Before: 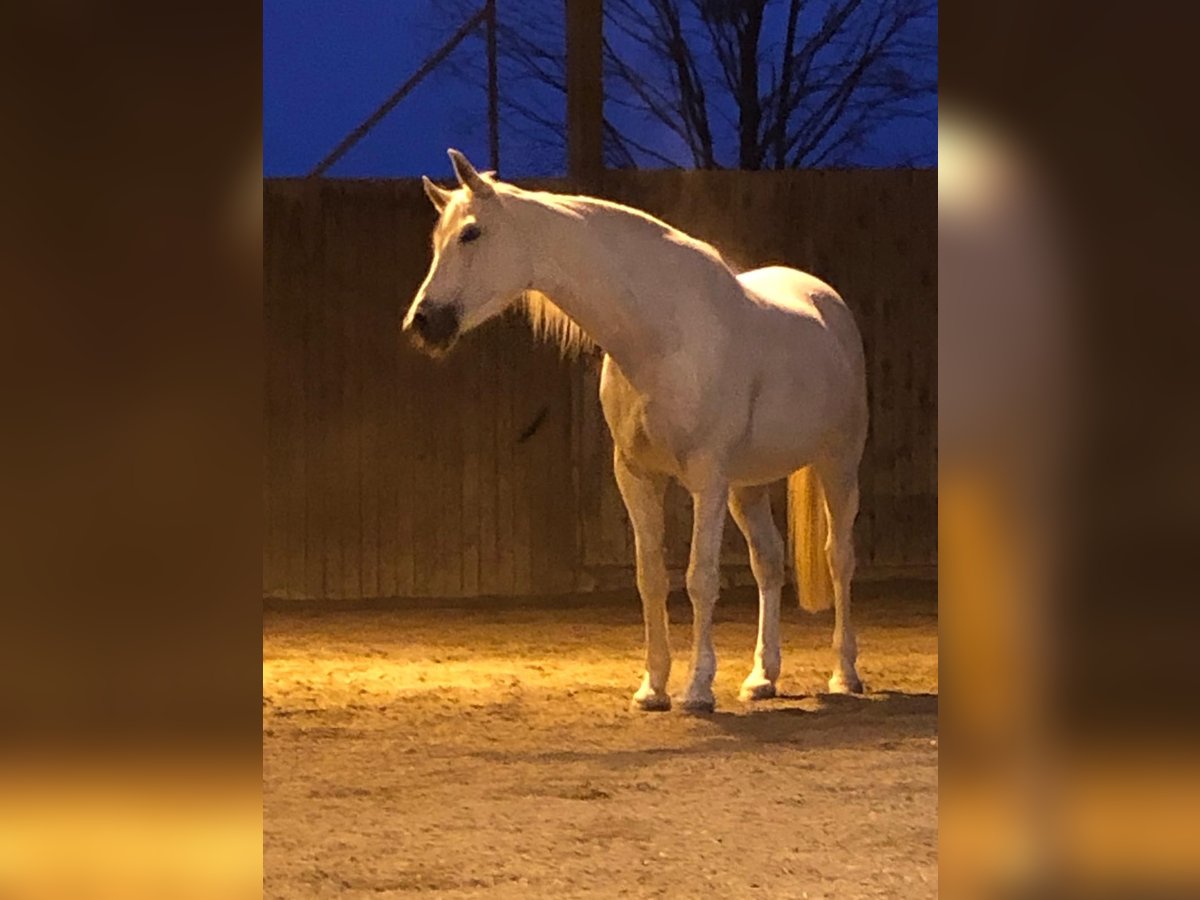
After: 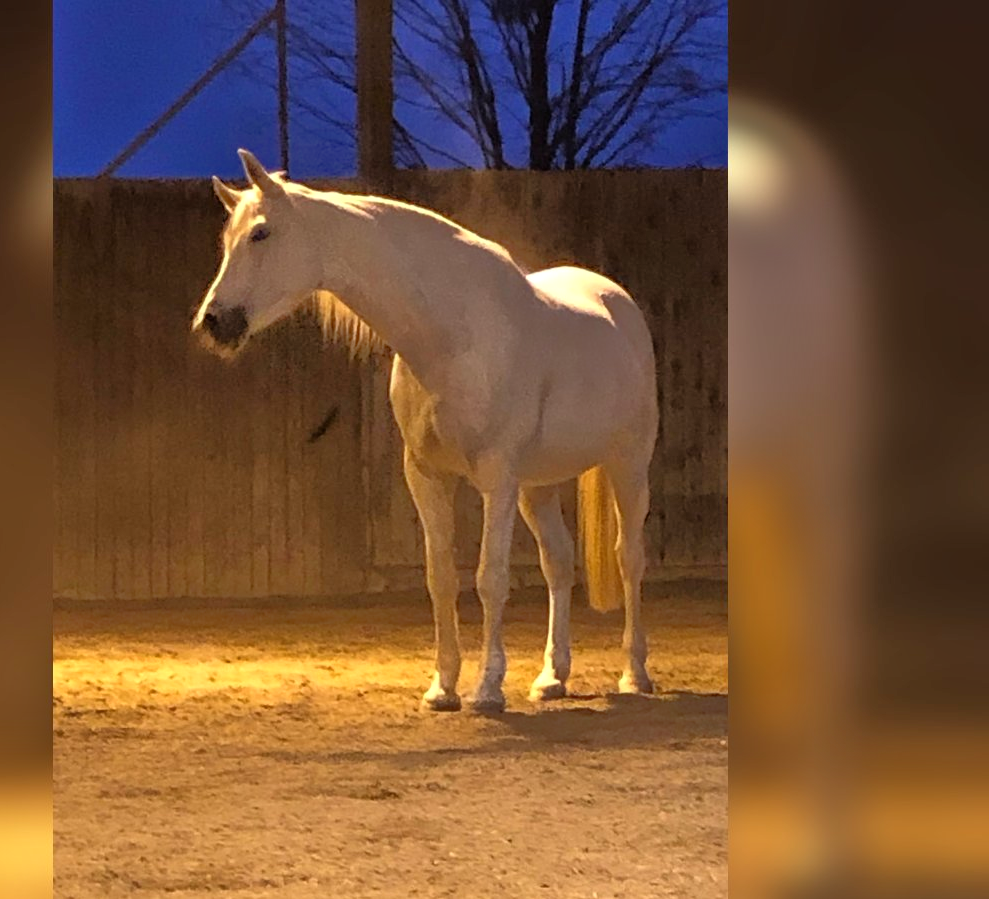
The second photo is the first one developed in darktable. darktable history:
crop: left 17.582%, bottom 0.031%
tone equalizer: -8 EV -0.528 EV, -7 EV -0.319 EV, -6 EV -0.083 EV, -5 EV 0.413 EV, -4 EV 0.985 EV, -3 EV 0.791 EV, -2 EV -0.01 EV, -1 EV 0.14 EV, +0 EV -0.012 EV, smoothing 1
